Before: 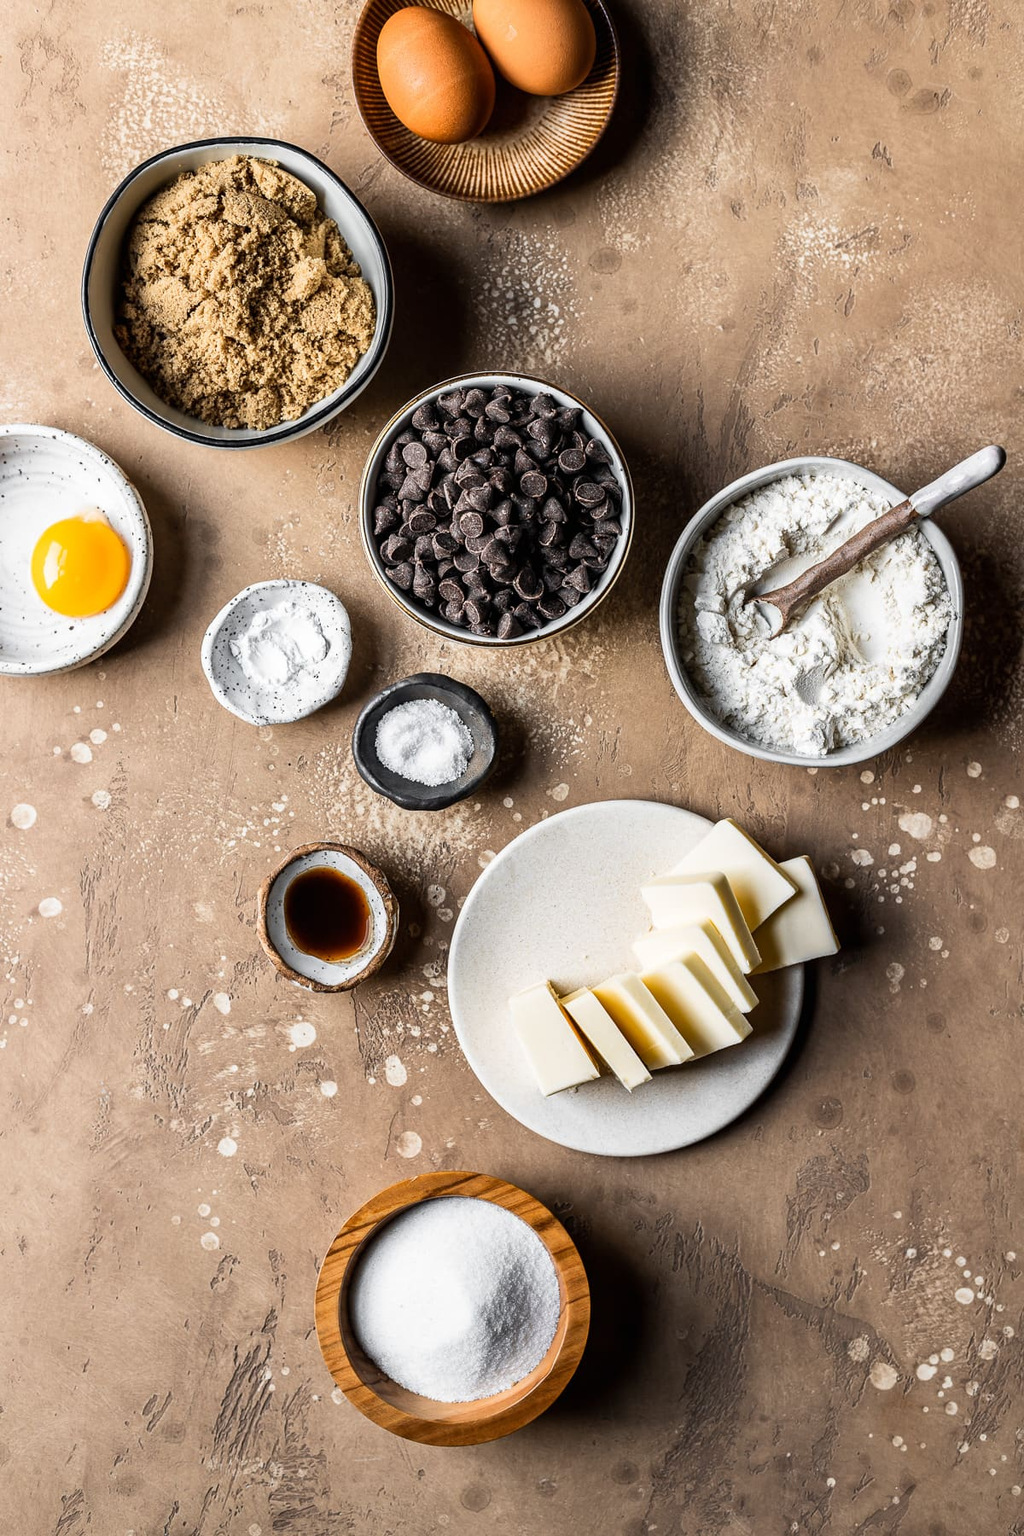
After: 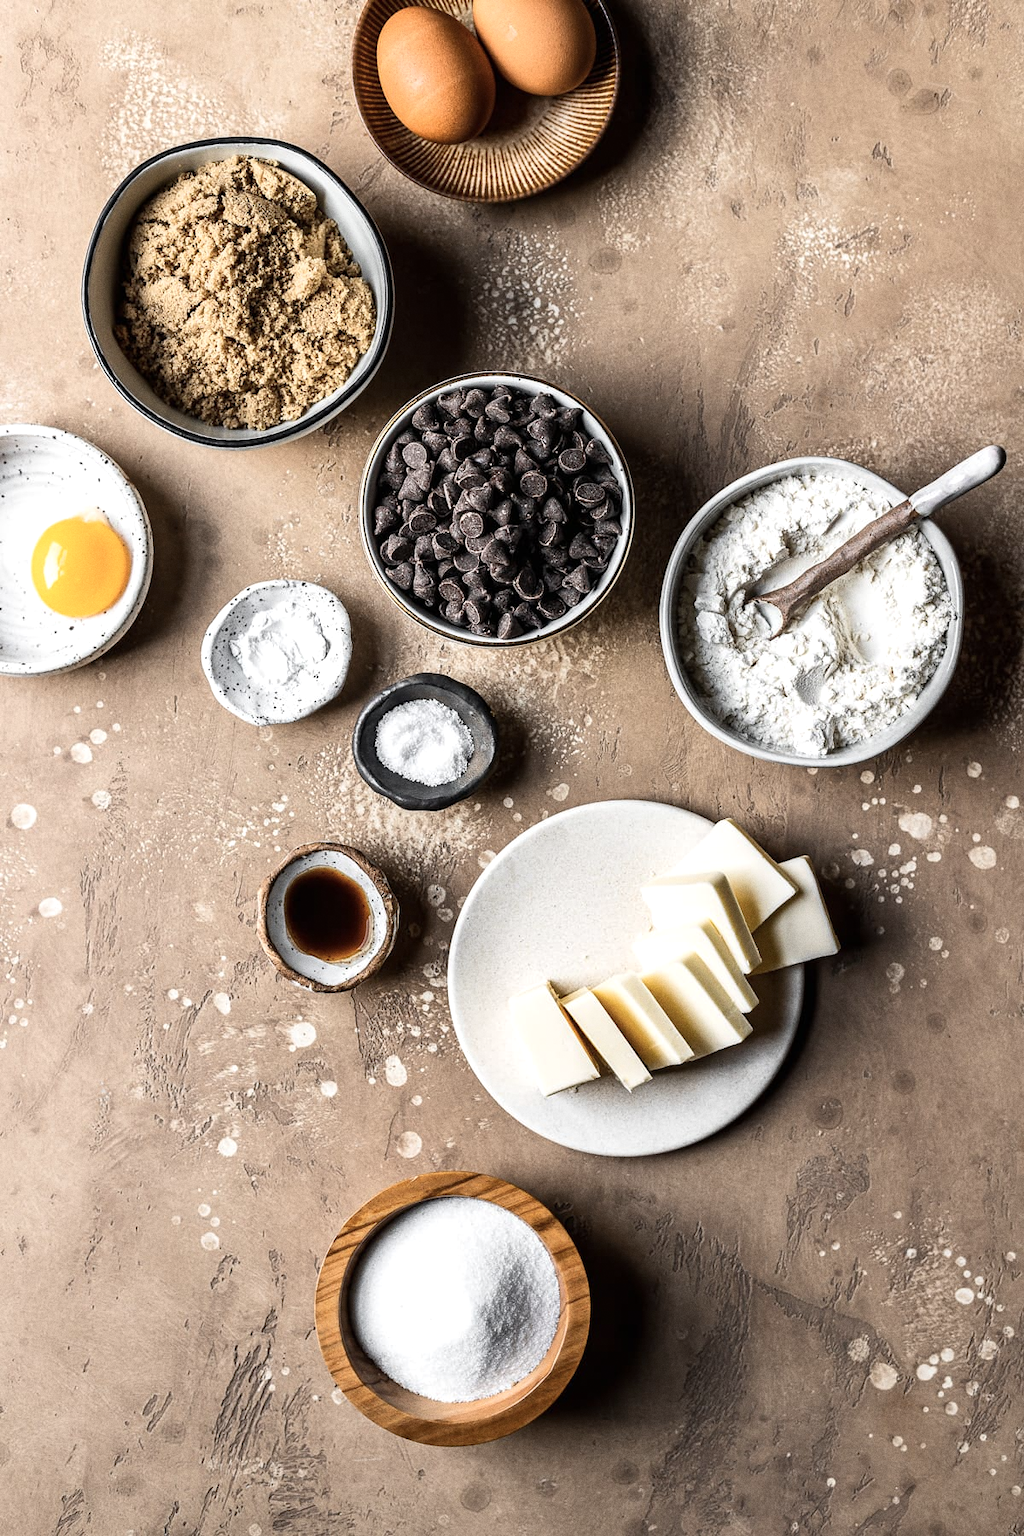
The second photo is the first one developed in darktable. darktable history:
exposure: exposure 0.2 EV, compensate highlight preservation false
rotate and perspective: automatic cropping original format, crop left 0, crop top 0
grain: coarseness 0.09 ISO
contrast brightness saturation: contrast 0.06, brightness -0.01, saturation -0.23
